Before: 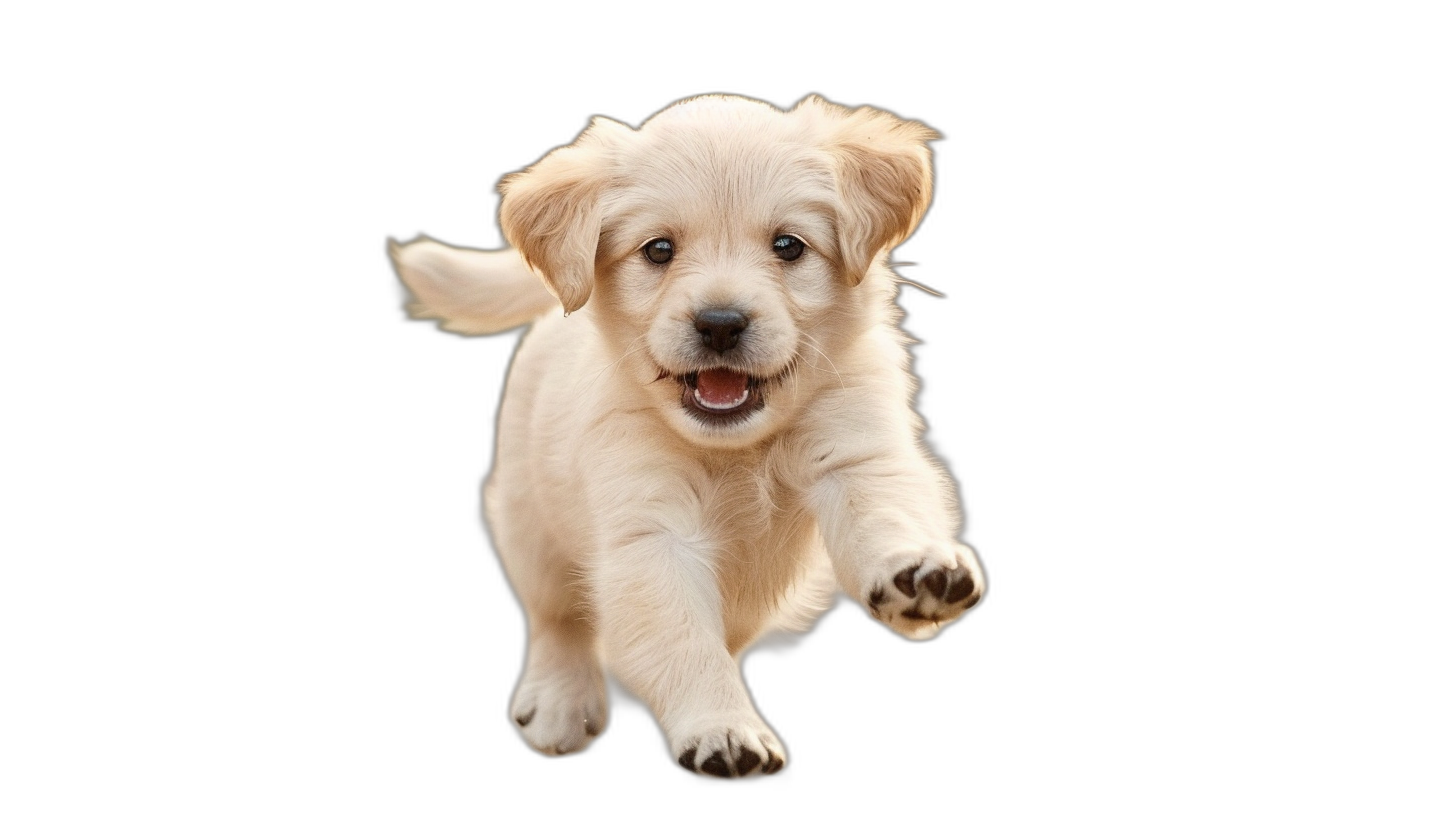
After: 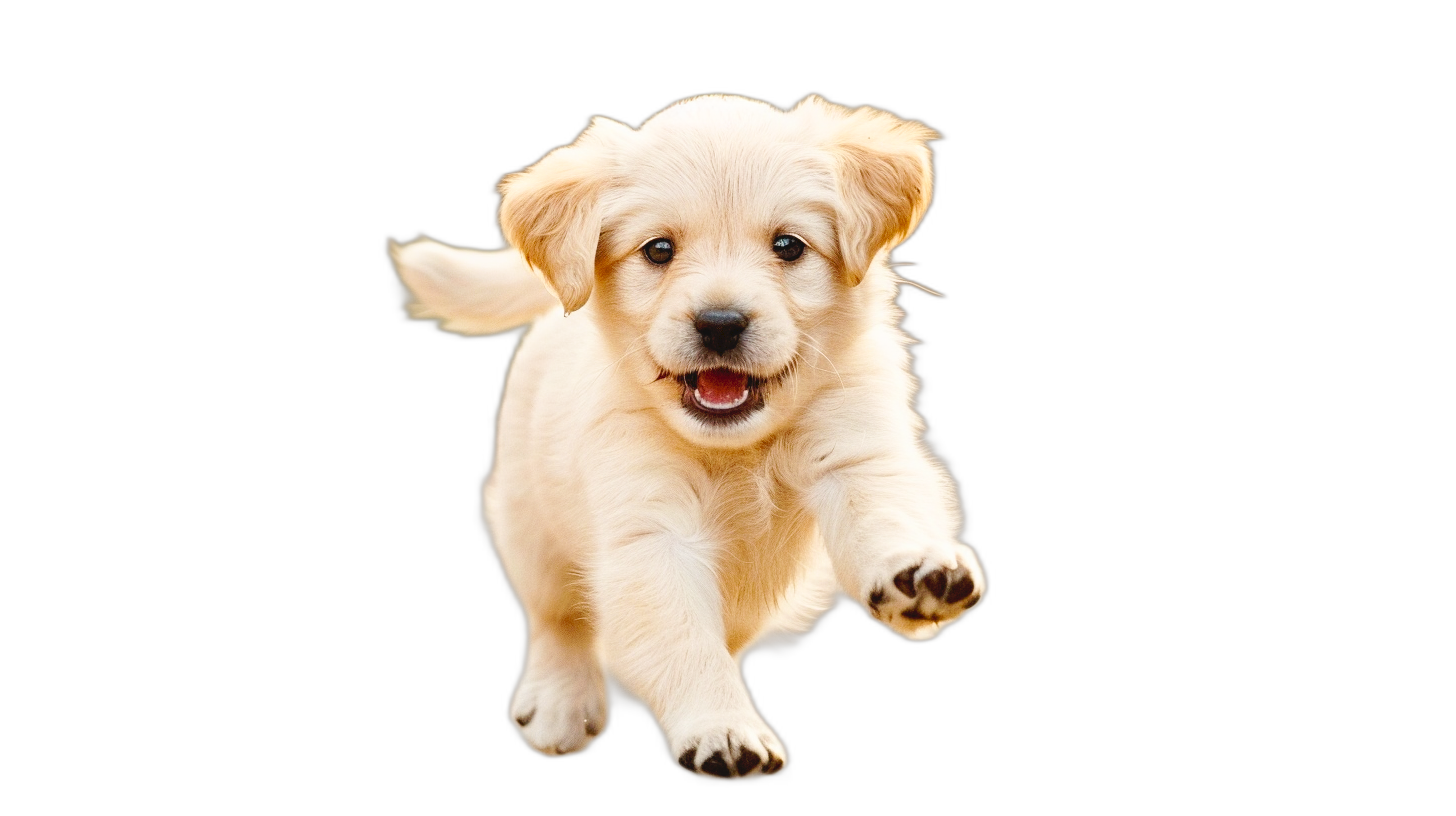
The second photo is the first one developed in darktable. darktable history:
color balance: output saturation 120%
tone curve: curves: ch0 [(0, 0) (0.003, 0.047) (0.011, 0.051) (0.025, 0.051) (0.044, 0.057) (0.069, 0.068) (0.1, 0.076) (0.136, 0.108) (0.177, 0.166) (0.224, 0.229) (0.277, 0.299) (0.335, 0.364) (0.399, 0.46) (0.468, 0.553) (0.543, 0.639) (0.623, 0.724) (0.709, 0.808) (0.801, 0.886) (0.898, 0.954) (1, 1)], preserve colors none
